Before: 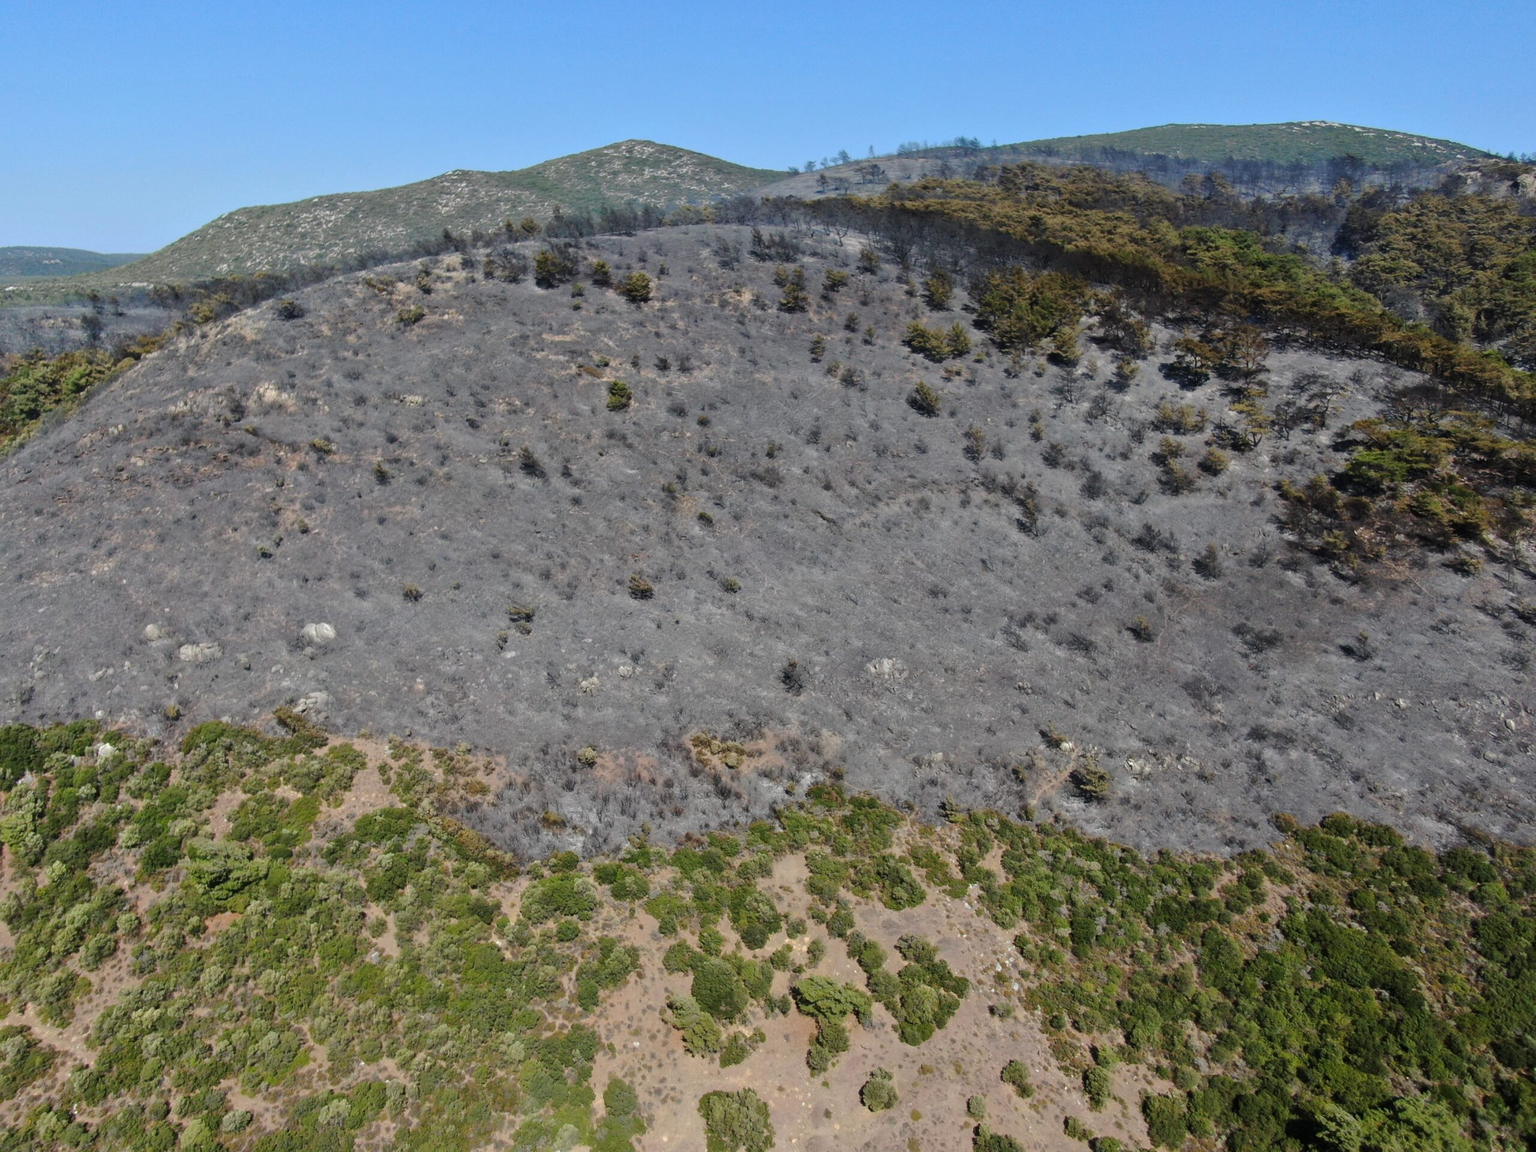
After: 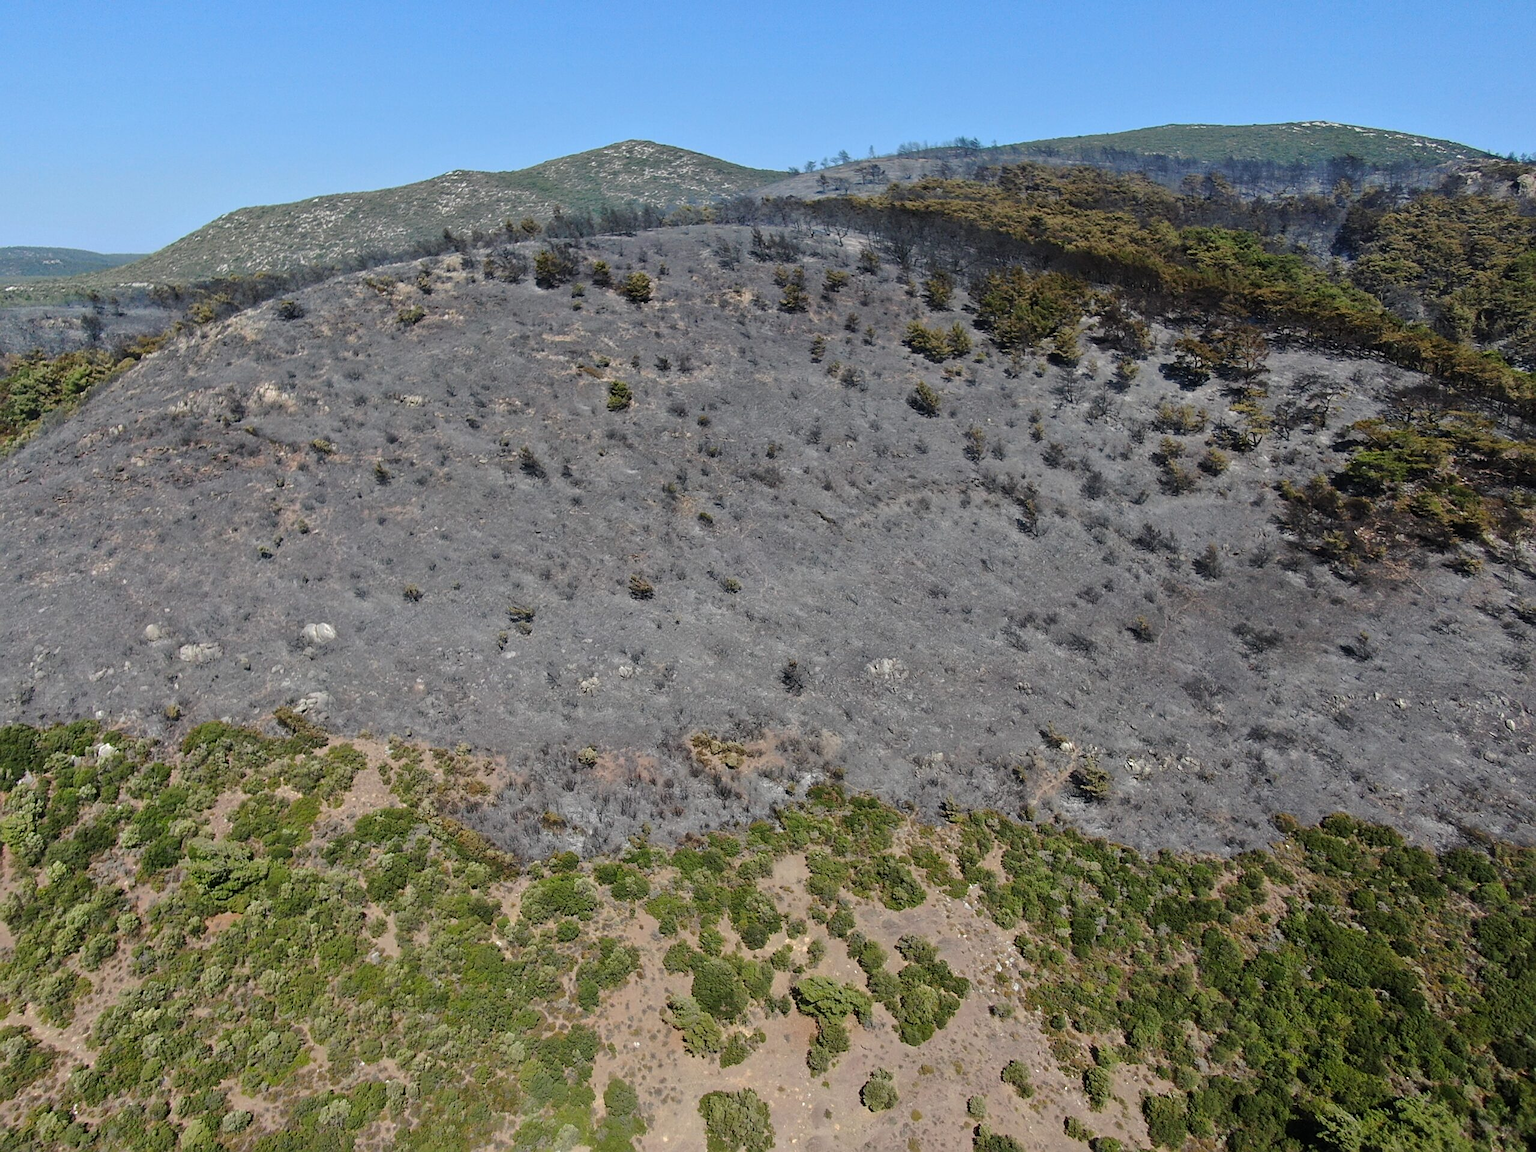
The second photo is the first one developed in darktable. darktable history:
color calibration: illuminant same as pipeline (D50), adaptation XYZ, x 0.346, y 0.357, temperature 5015.91 K
sharpen: on, module defaults
